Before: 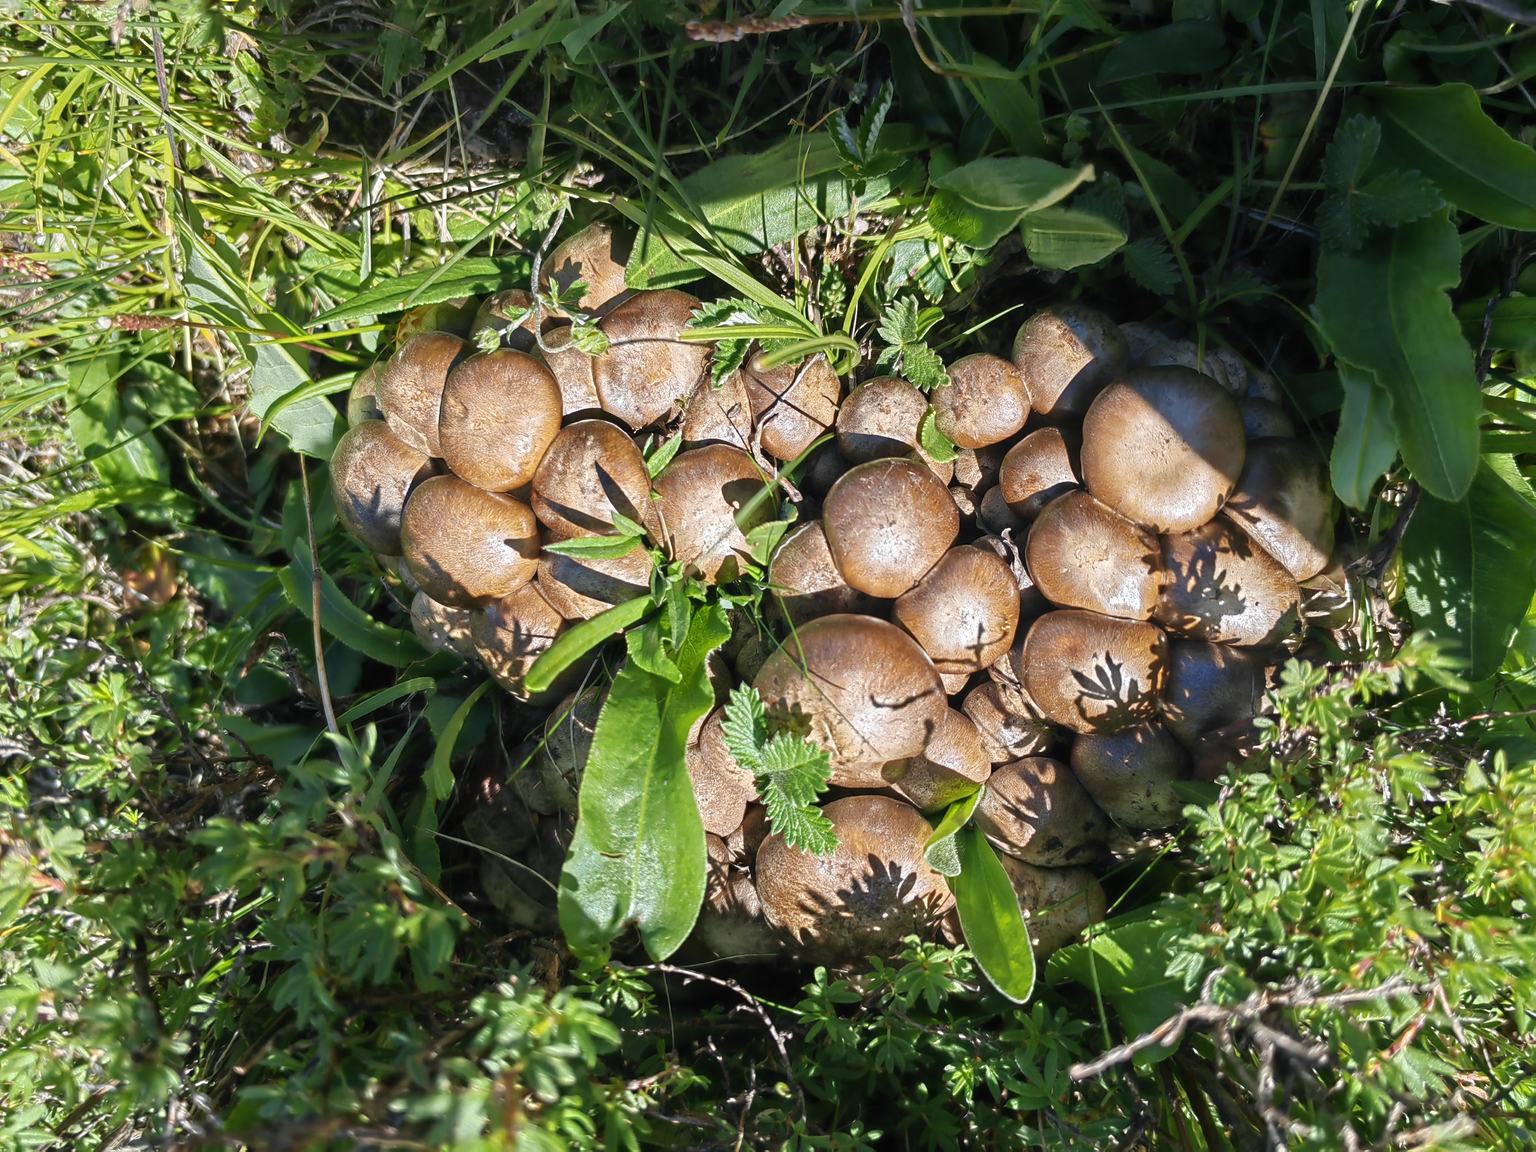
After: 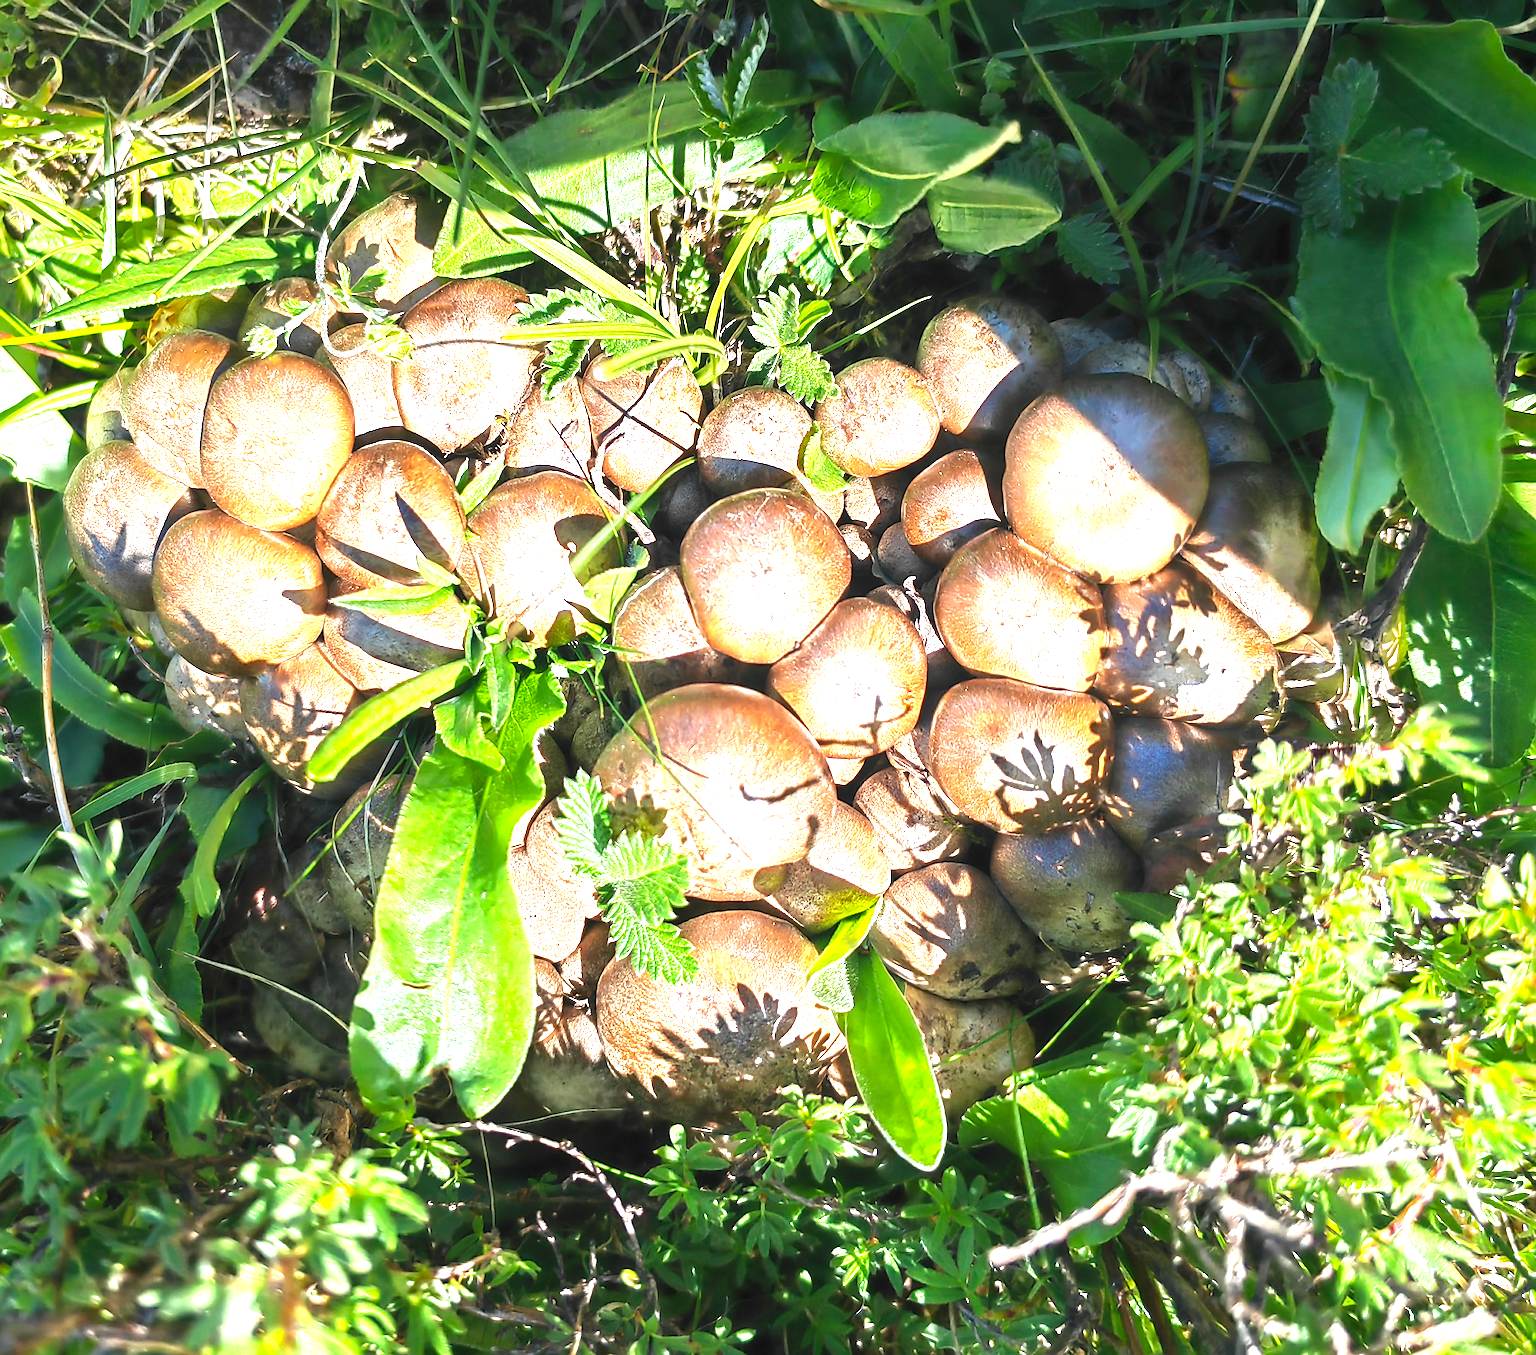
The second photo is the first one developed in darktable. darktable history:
crop and rotate: left 18.181%, top 5.879%, right 1.853%
exposure: black level correction 0, exposure 1.615 EV, compensate exposure bias true, compensate highlight preservation false
sharpen: on, module defaults
